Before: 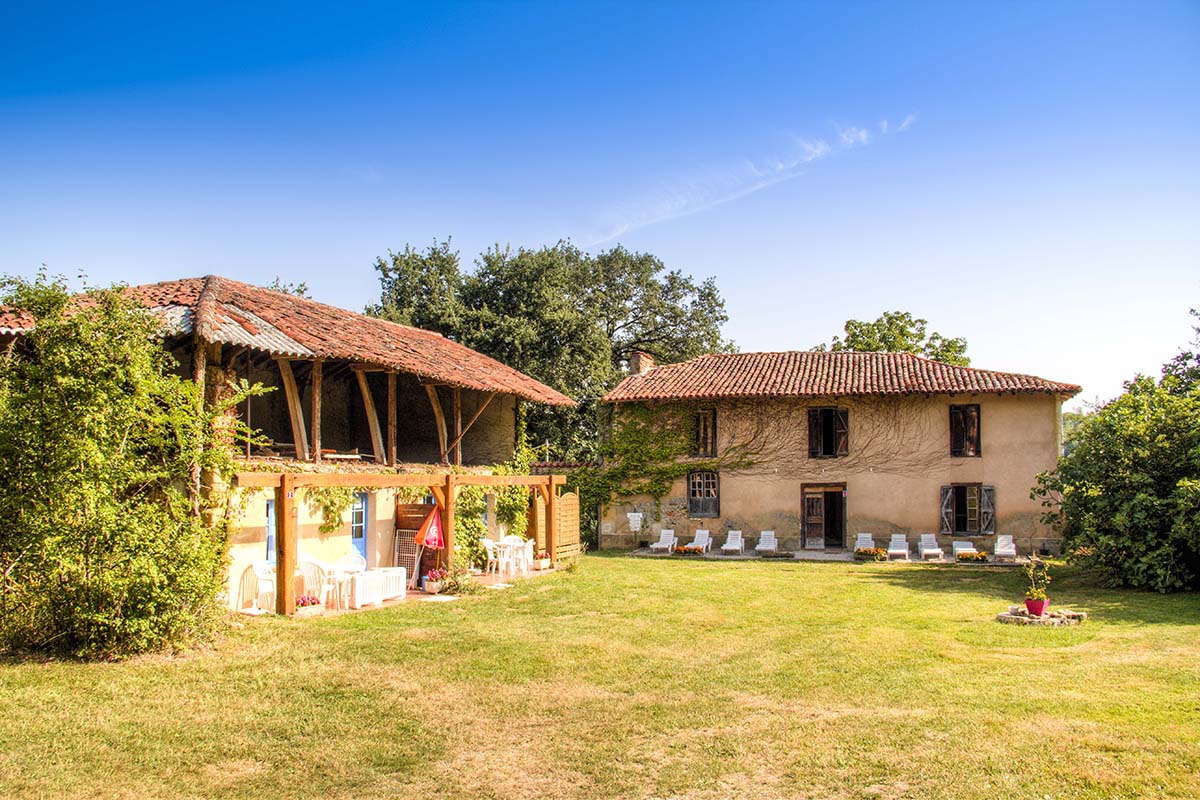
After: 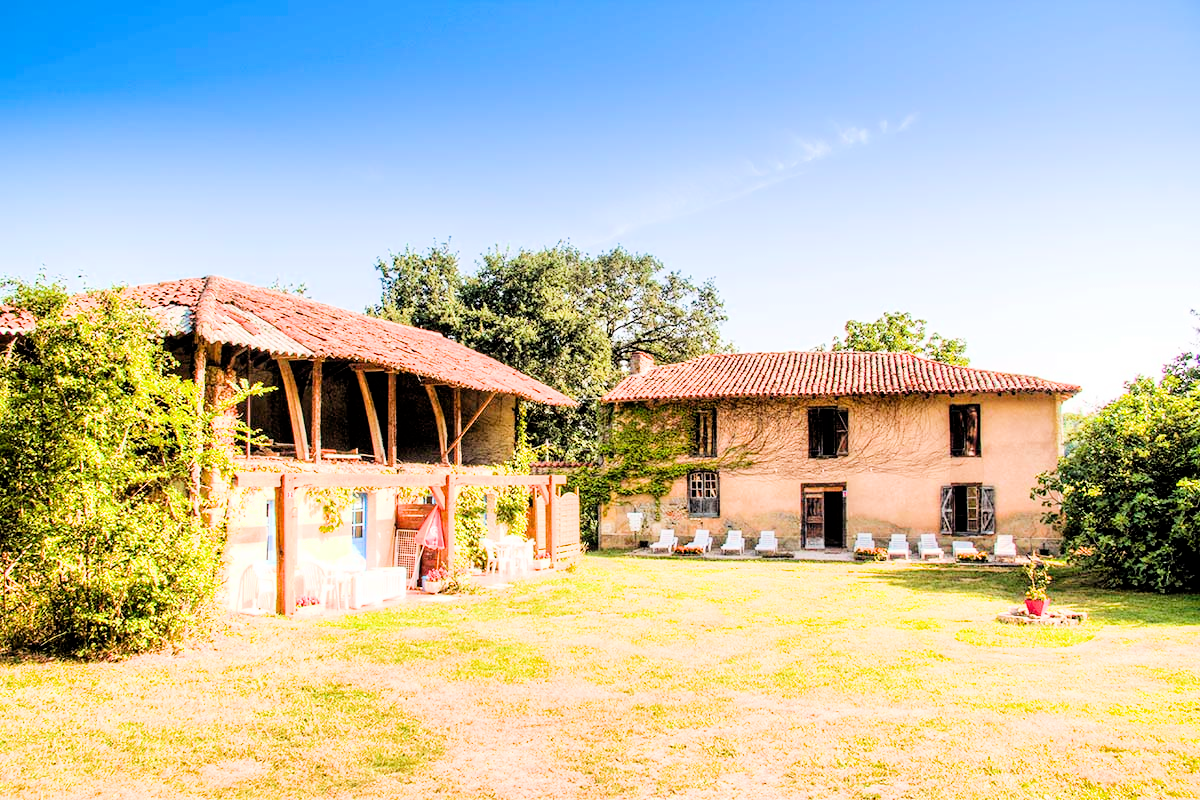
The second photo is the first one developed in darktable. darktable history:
exposure: black level correction 0, exposure 1.369 EV, compensate highlight preservation false
filmic rgb: black relative exposure -5.13 EV, white relative exposure 3.97 EV, hardness 2.88, contrast 1.299
